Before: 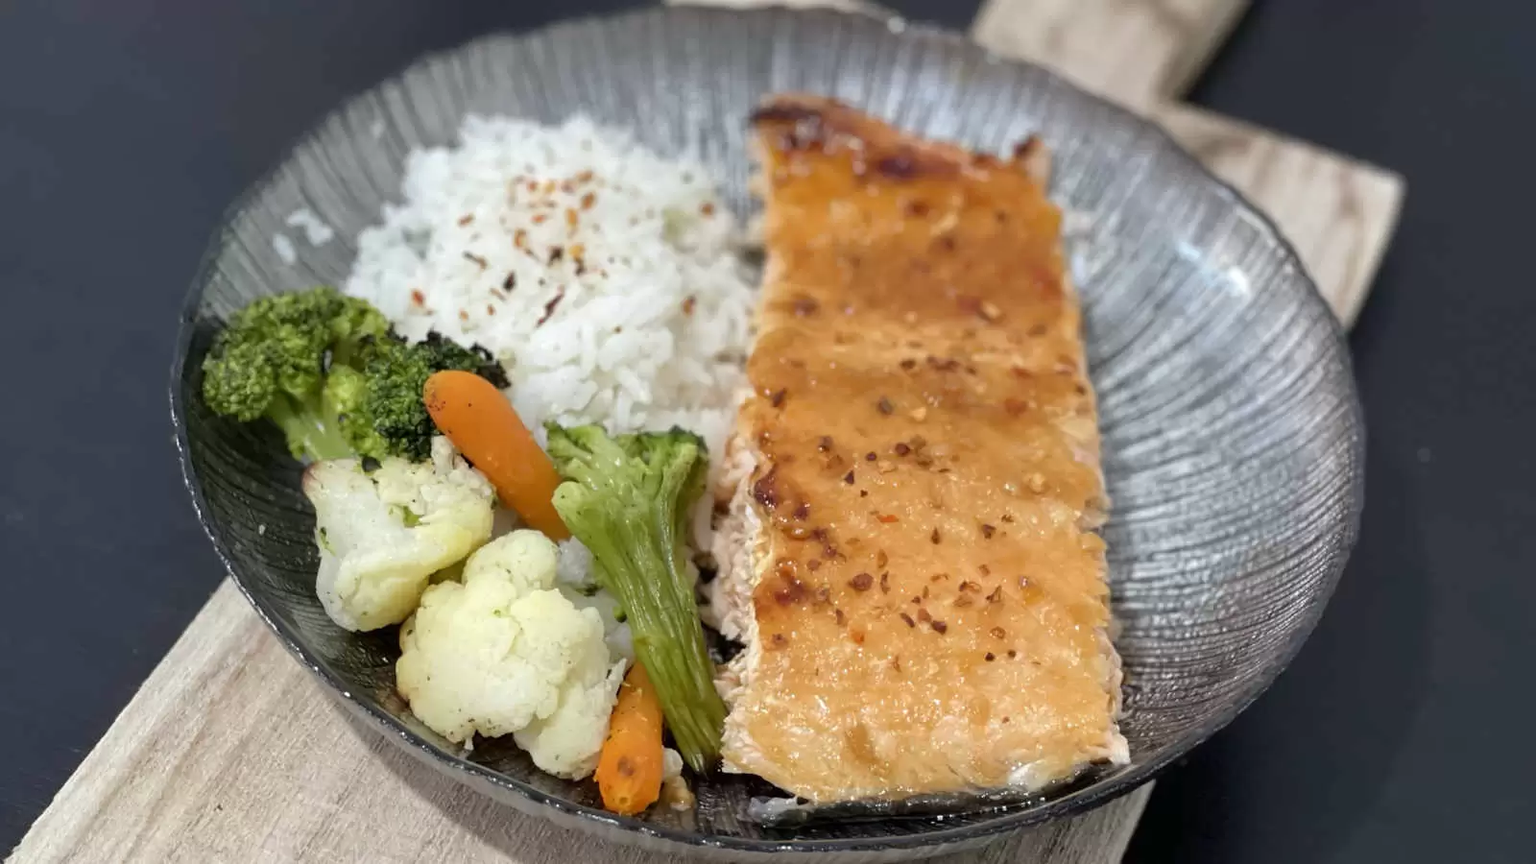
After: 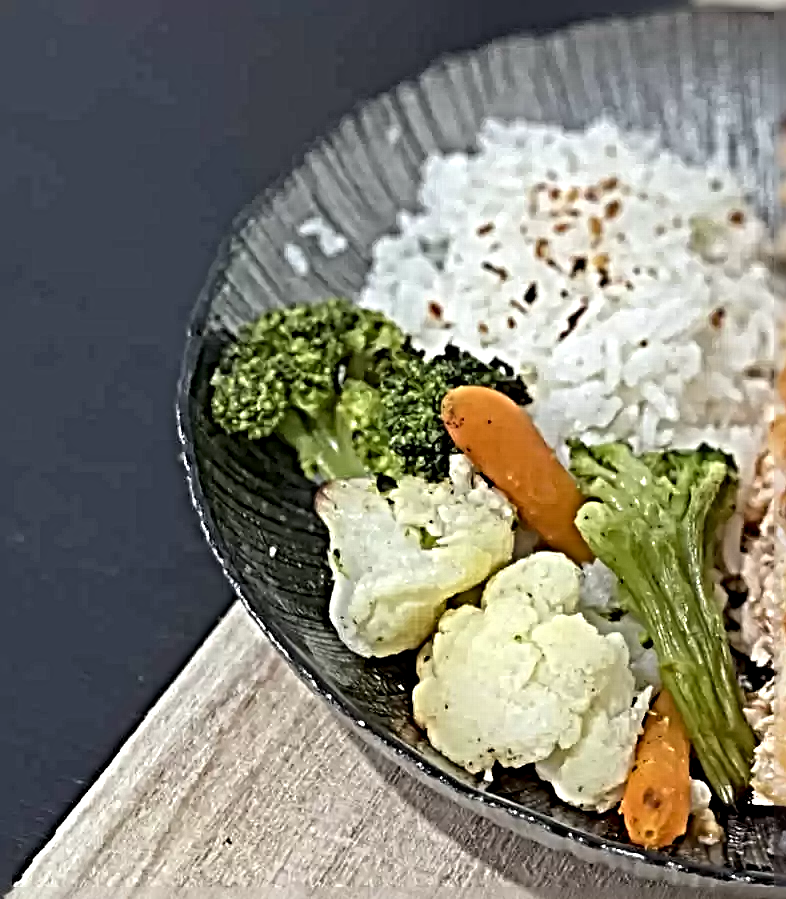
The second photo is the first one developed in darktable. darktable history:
crop and rotate: left 0%, top 0%, right 50.845%
sharpen: radius 6.3, amount 1.8, threshold 0
